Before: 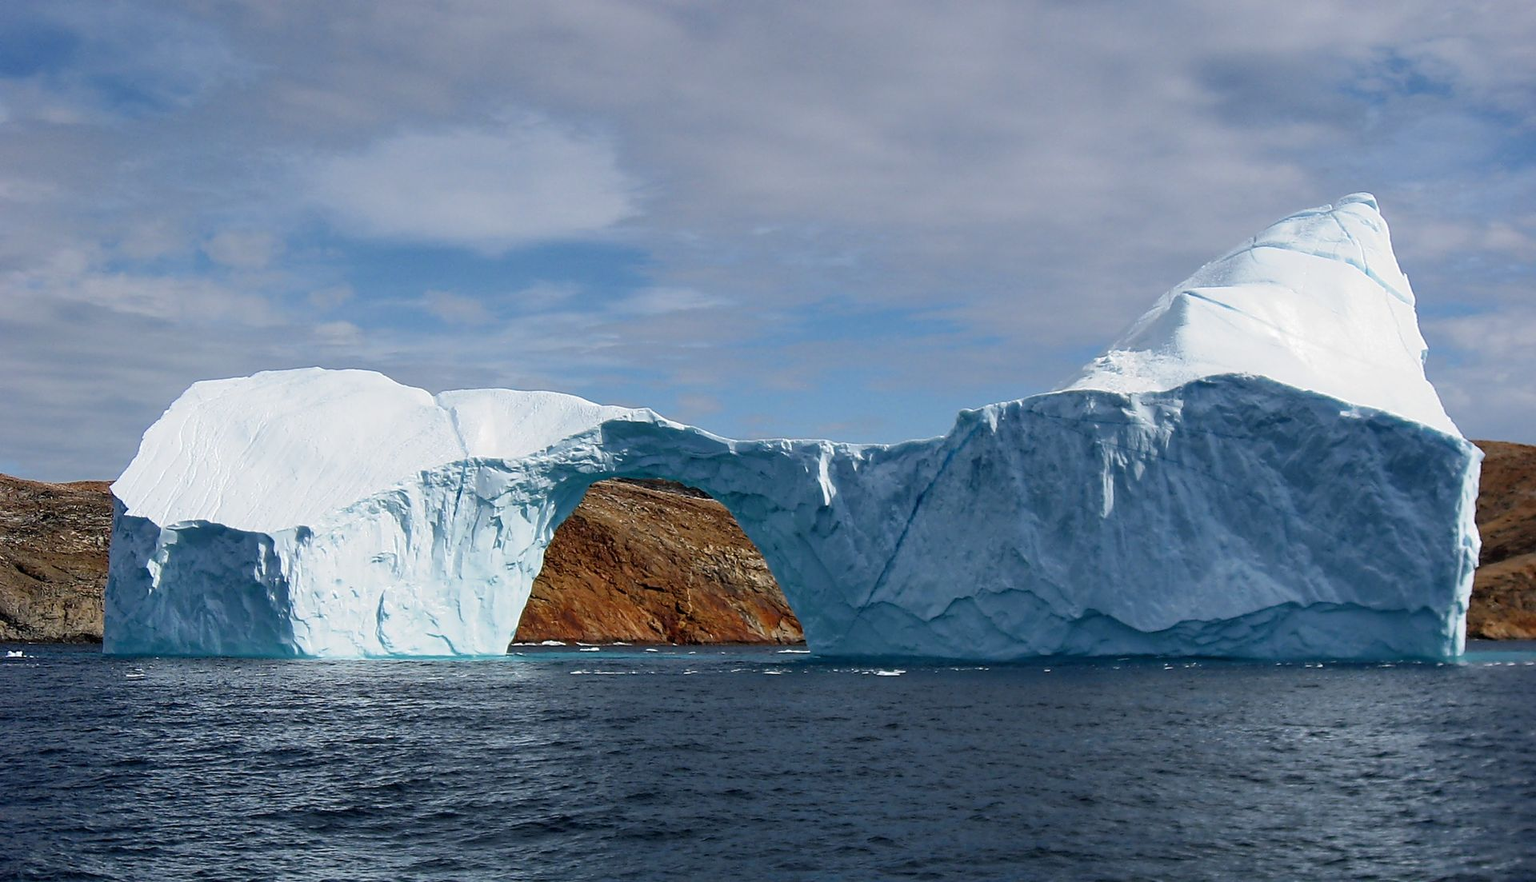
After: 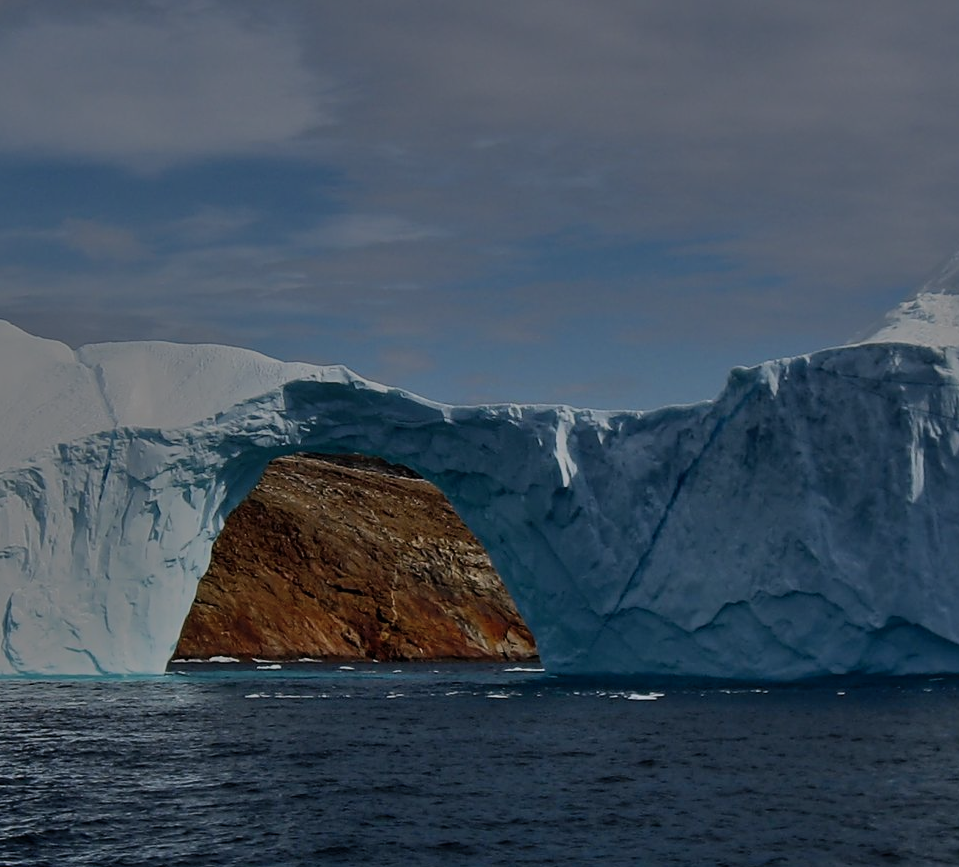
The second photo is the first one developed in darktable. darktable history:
shadows and highlights: low approximation 0.01, soften with gaussian
crop and rotate: angle 0.012°, left 24.396%, top 13.145%, right 25.637%, bottom 8.16%
tone equalizer: -8 EV -1.97 EV, -7 EV -1.99 EV, -6 EV -1.99 EV, -5 EV -1.97 EV, -4 EV -1.96 EV, -3 EV -1.97 EV, -2 EV -1.99 EV, -1 EV -1.62 EV, +0 EV -1.99 EV
